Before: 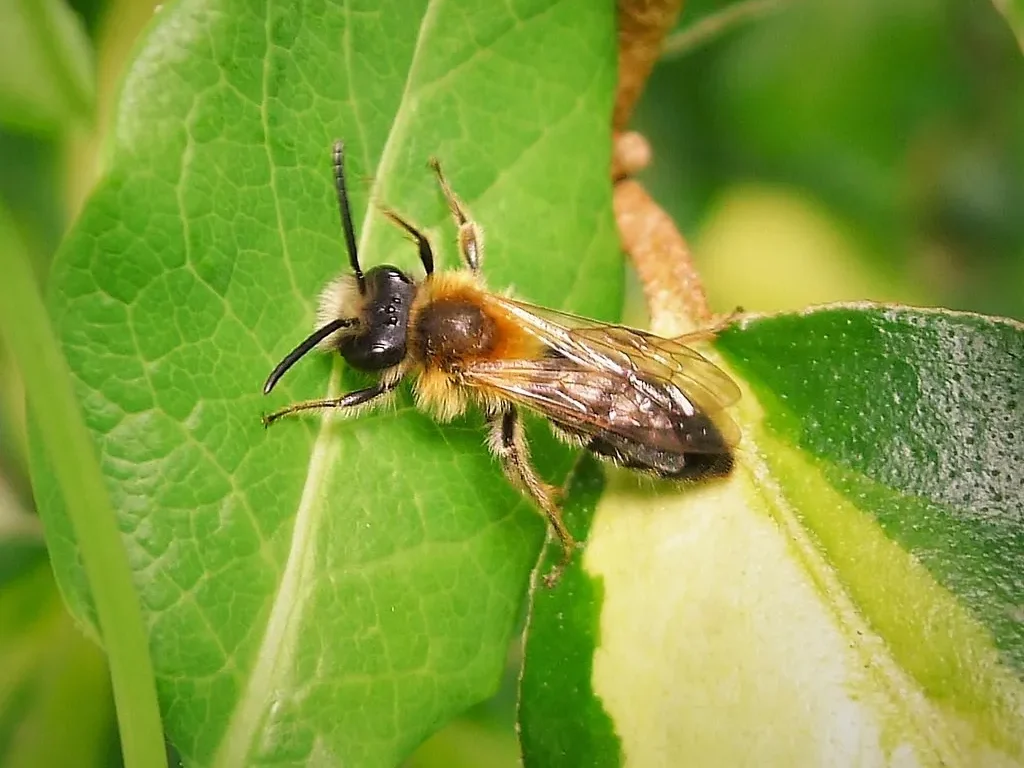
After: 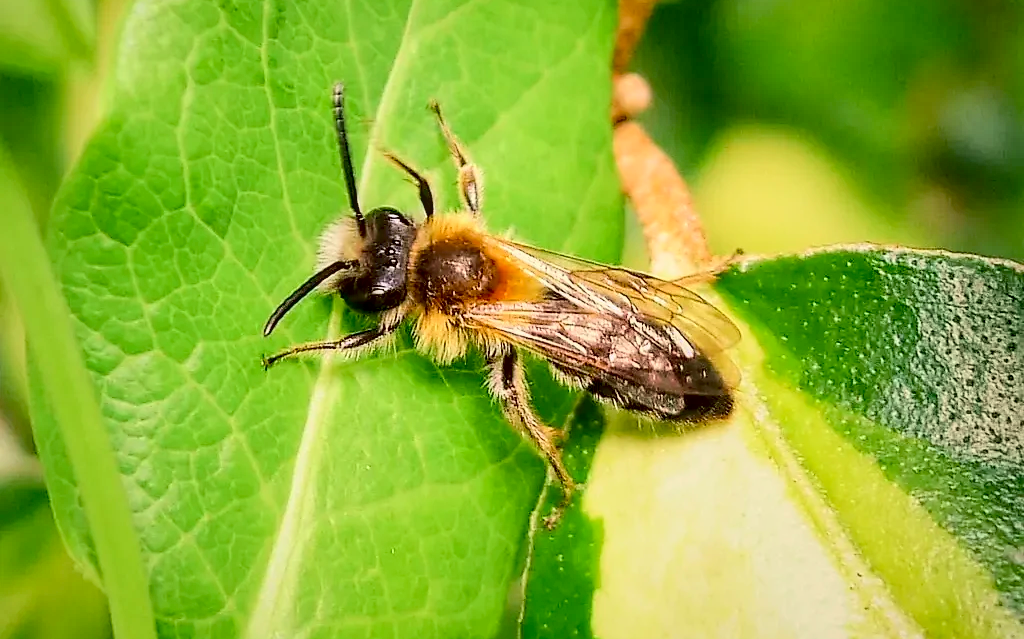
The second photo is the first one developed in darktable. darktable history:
tone curve: curves: ch0 [(0, 0.006) (0.184, 0.172) (0.405, 0.46) (0.456, 0.528) (0.634, 0.728) (0.877, 0.89) (0.984, 0.935)]; ch1 [(0, 0) (0.443, 0.43) (0.492, 0.495) (0.566, 0.582) (0.595, 0.606) (0.608, 0.609) (0.65, 0.677) (1, 1)]; ch2 [(0, 0) (0.33, 0.301) (0.421, 0.443) (0.447, 0.489) (0.492, 0.495) (0.537, 0.583) (0.586, 0.591) (0.663, 0.686) (1, 1)], color space Lab, independent channels, preserve colors none
exposure: black level correction 0.012, compensate highlight preservation false
local contrast: detail 130%
crop: top 7.625%, bottom 8.027%
sharpen: radius 1.864, amount 0.398, threshold 1.271
